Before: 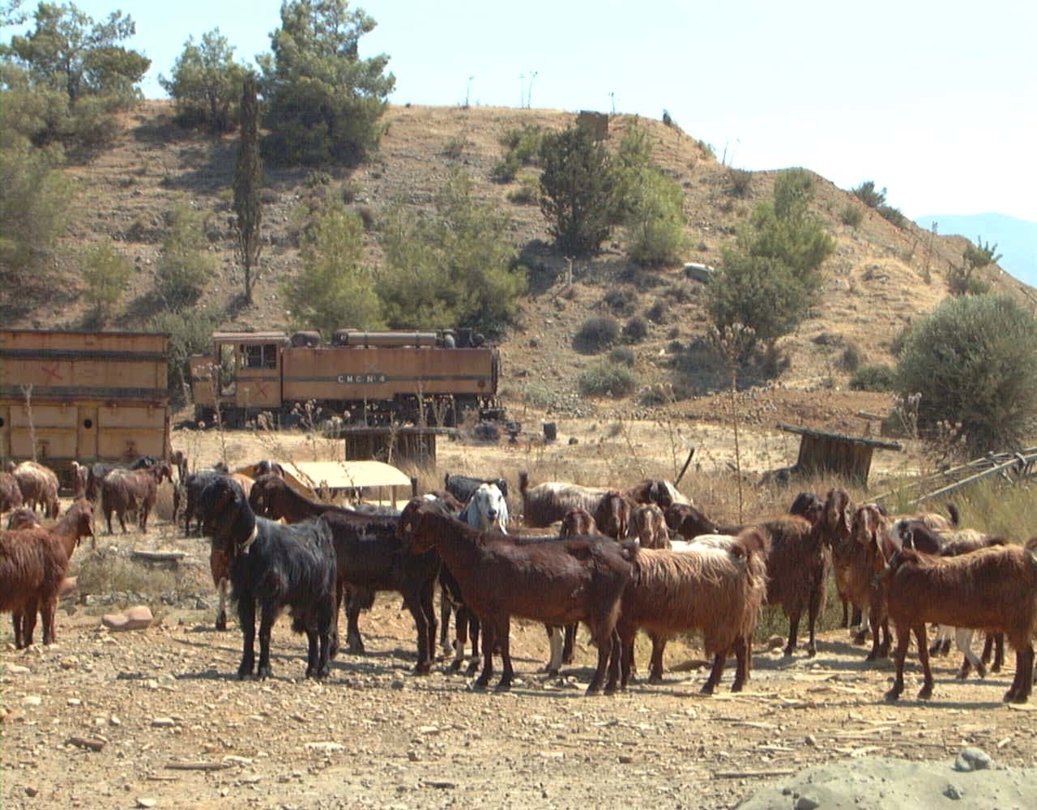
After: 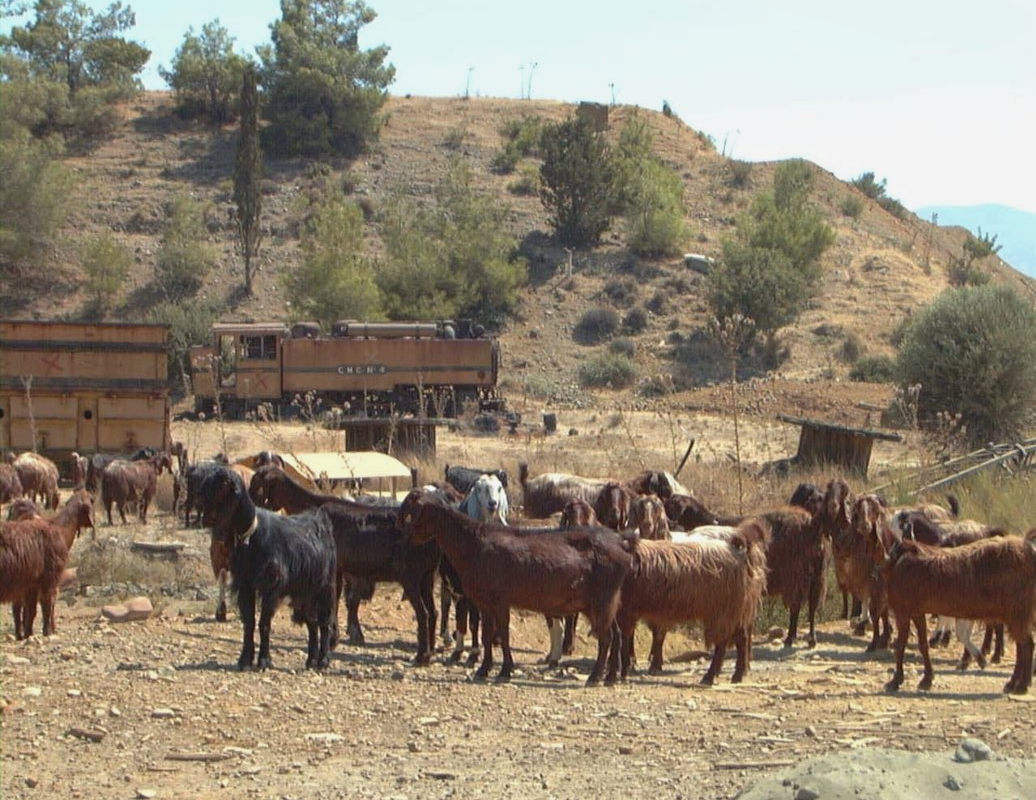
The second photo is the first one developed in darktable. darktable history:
crop: top 1.158%, right 0.088%
shadows and highlights: shadows 24.84, white point adjustment -2.94, highlights -29.83
